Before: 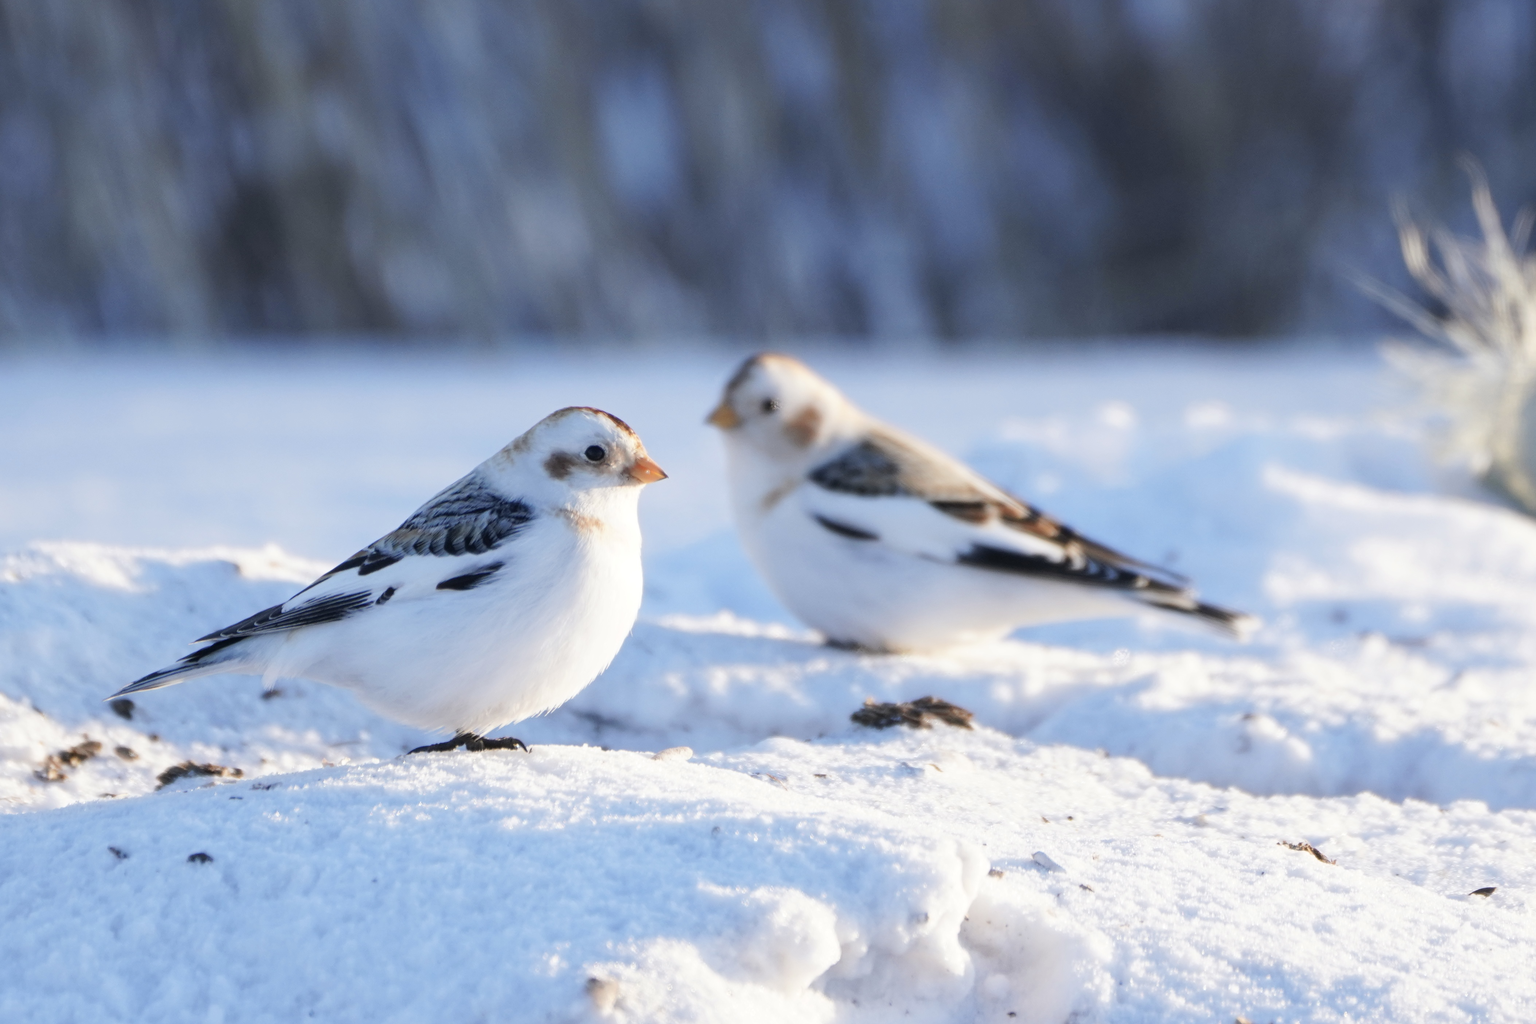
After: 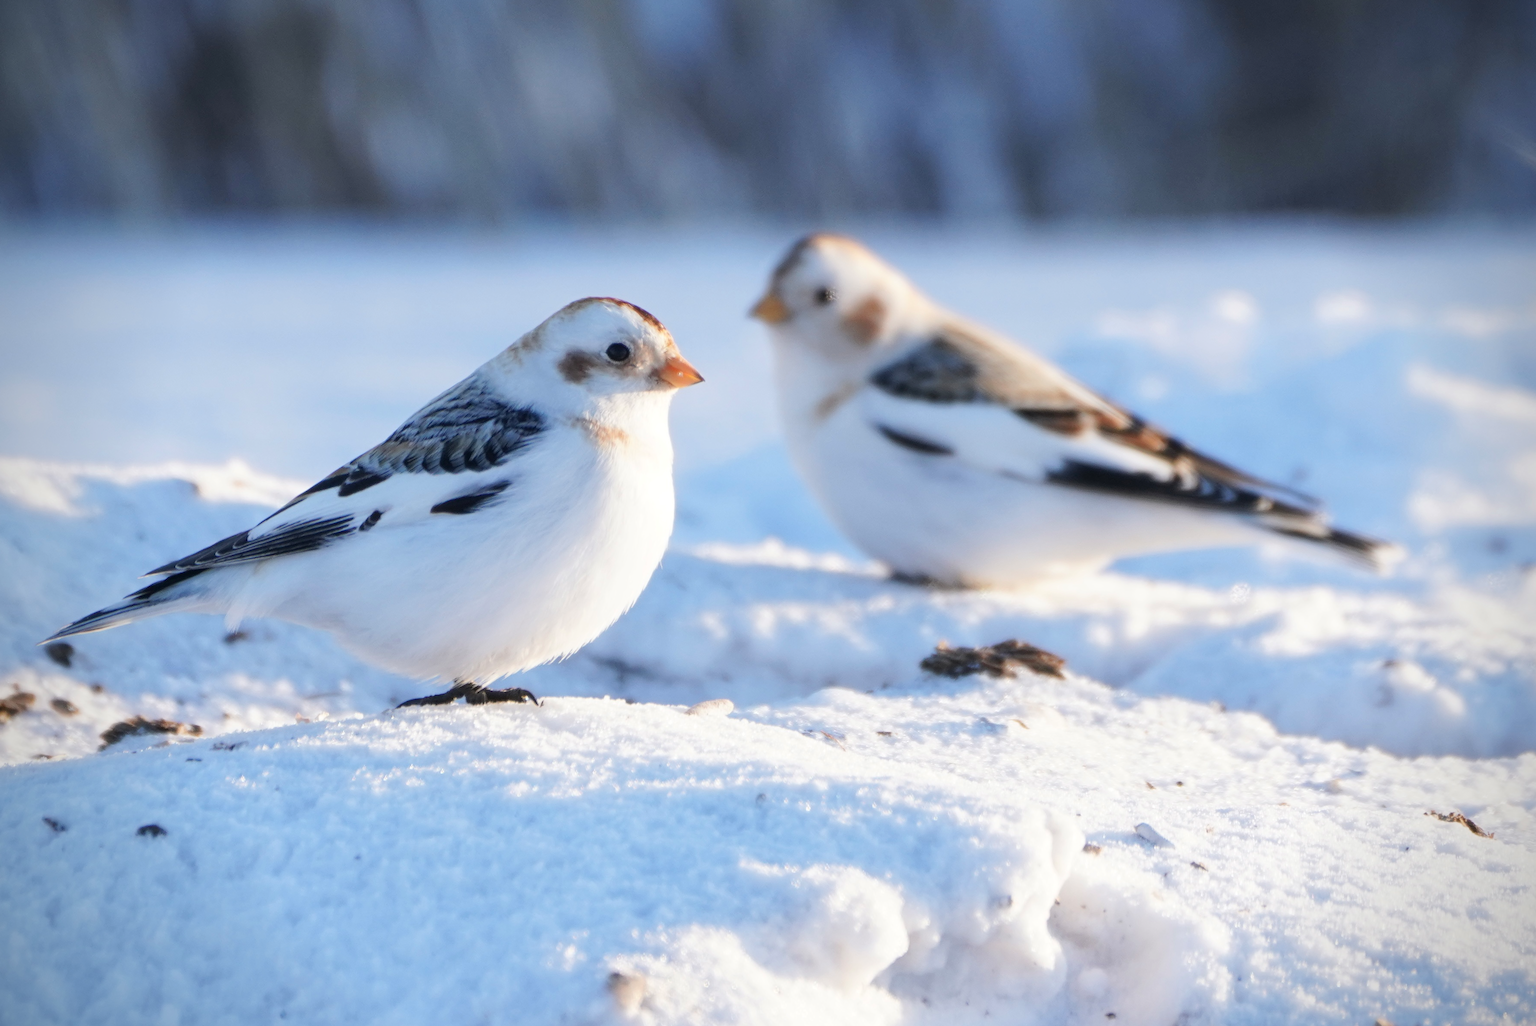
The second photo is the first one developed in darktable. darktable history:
vignetting: brightness -0.636, saturation -0.007
crop and rotate: left 4.711%, top 15.224%, right 10.655%
